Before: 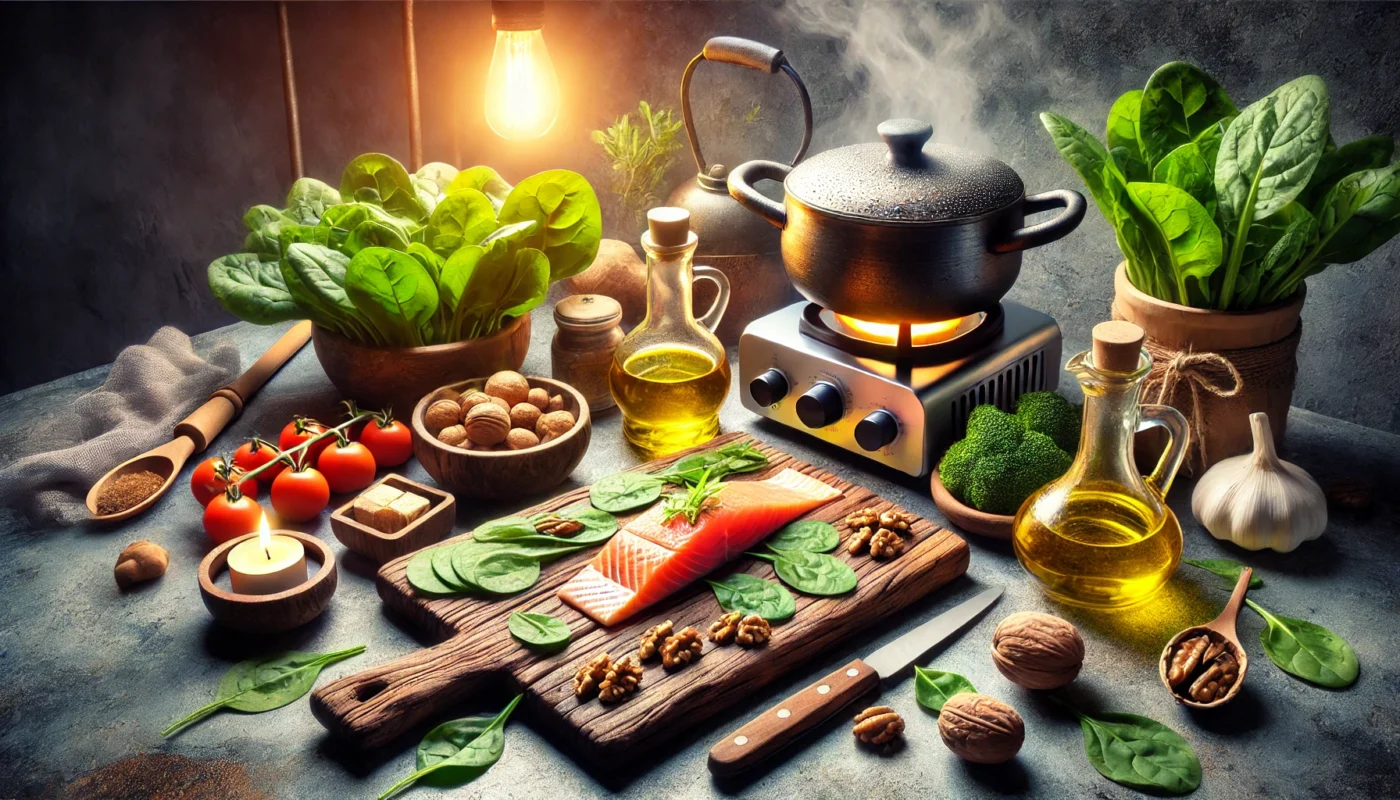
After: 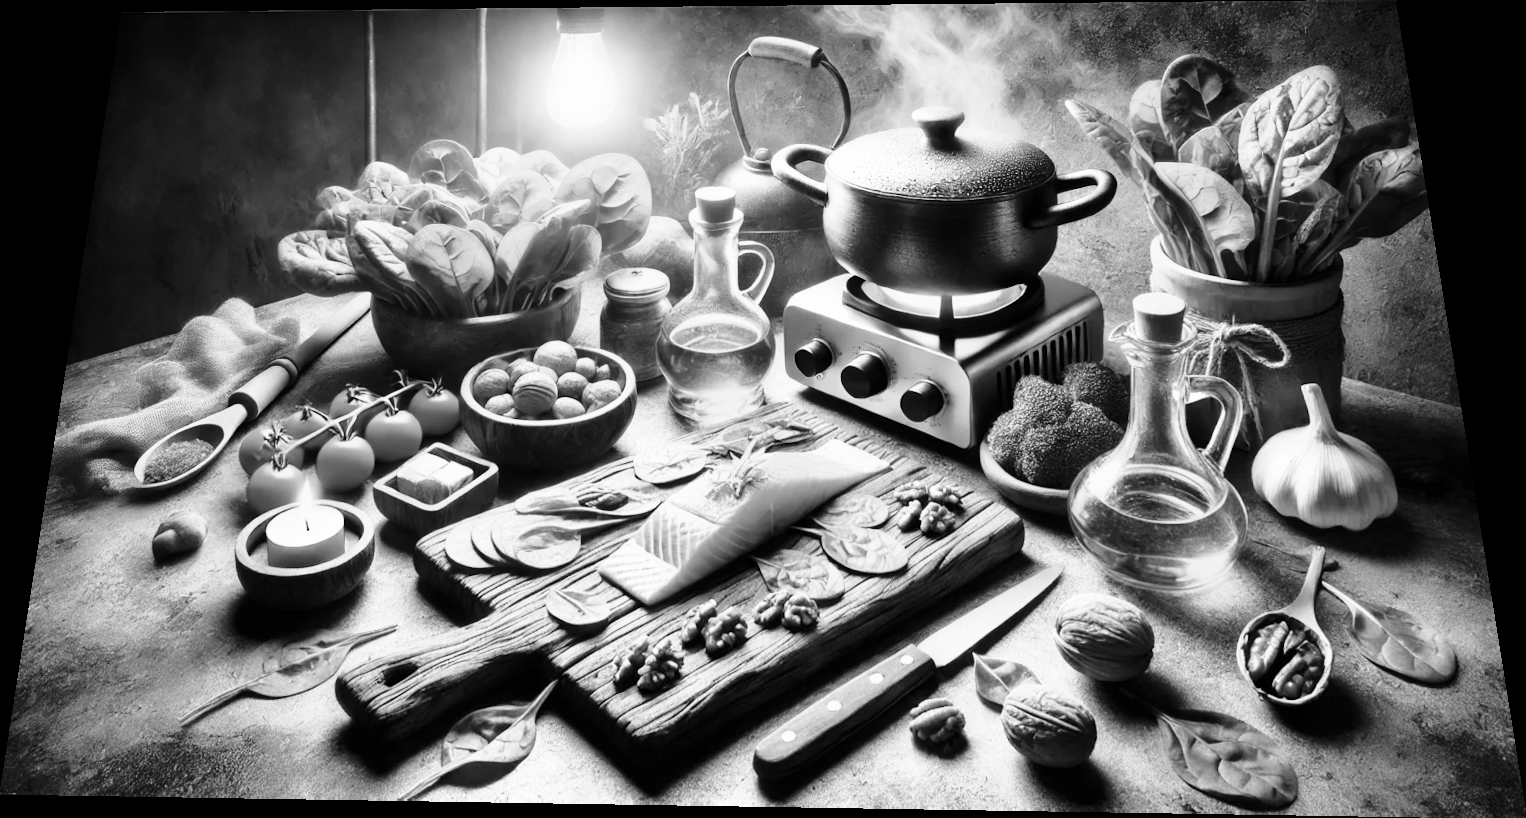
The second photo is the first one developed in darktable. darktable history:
rotate and perspective: rotation 0.128°, lens shift (vertical) -0.181, lens shift (horizontal) -0.044, shear 0.001, automatic cropping off
base curve: curves: ch0 [(0, 0) (0.028, 0.03) (0.121, 0.232) (0.46, 0.748) (0.859, 0.968) (1, 1)], preserve colors none
velvia: strength 15%
monochrome: on, module defaults
